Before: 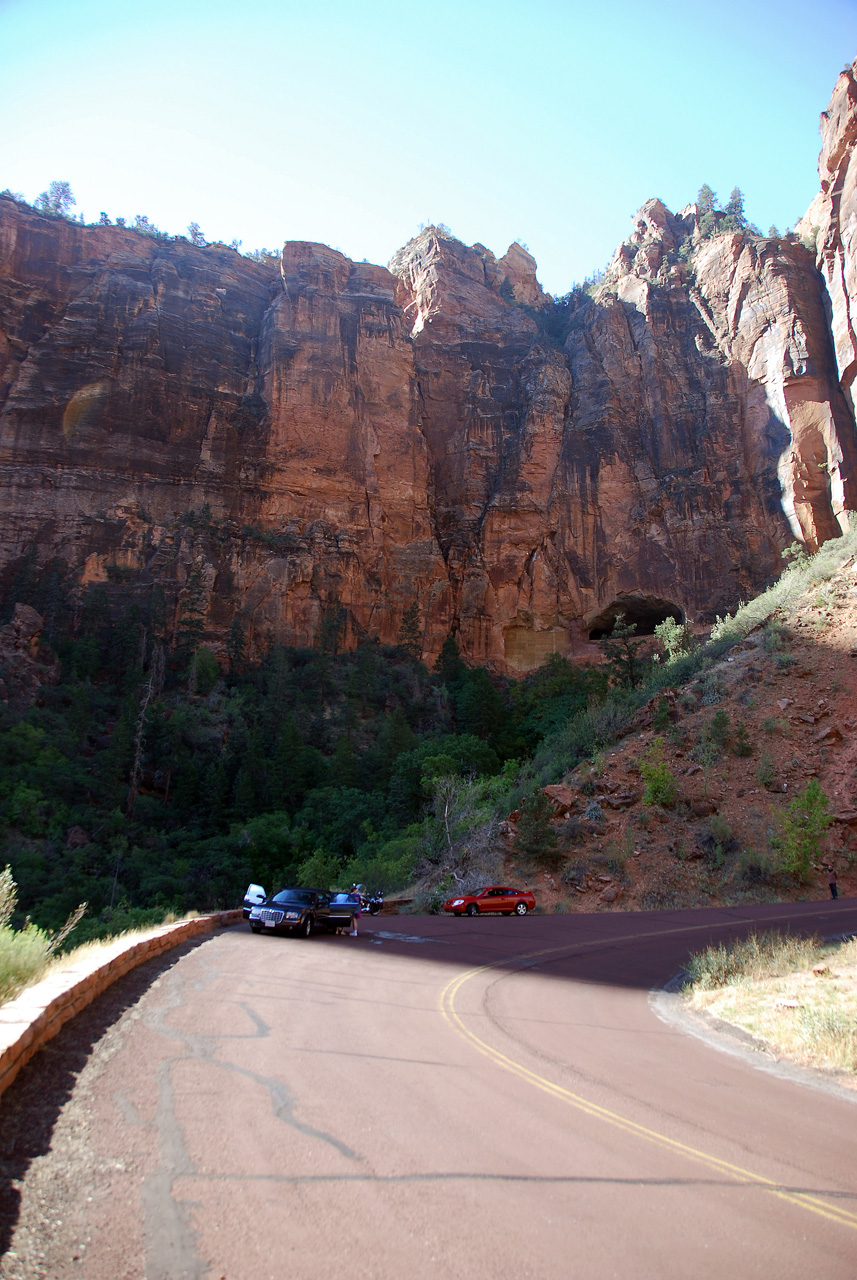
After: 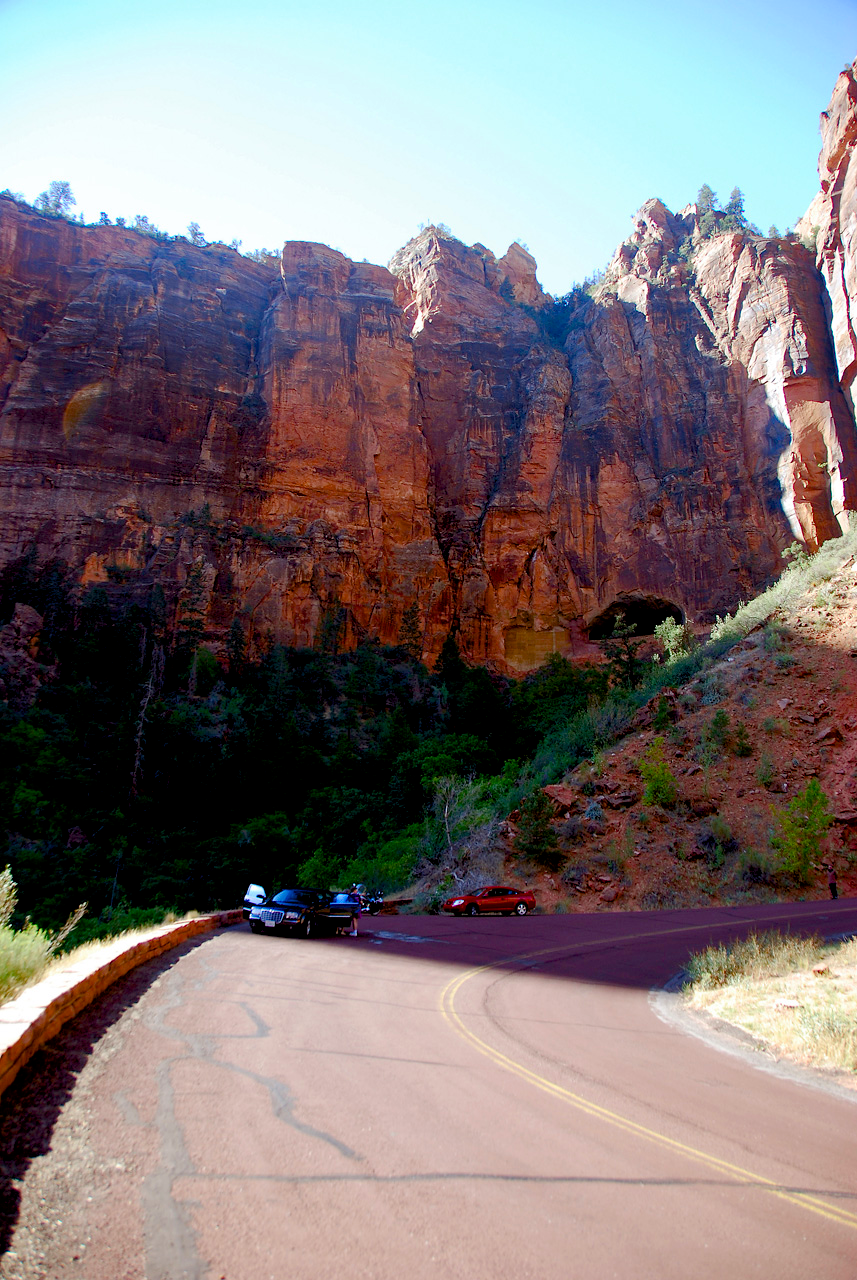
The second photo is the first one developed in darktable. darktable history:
exposure: black level correction 0.011, compensate highlight preservation false
color balance rgb: perceptual saturation grading › global saturation 20%, perceptual saturation grading › highlights -25%, perceptual saturation grading › shadows 50%
contrast brightness saturation: saturation 0.13
